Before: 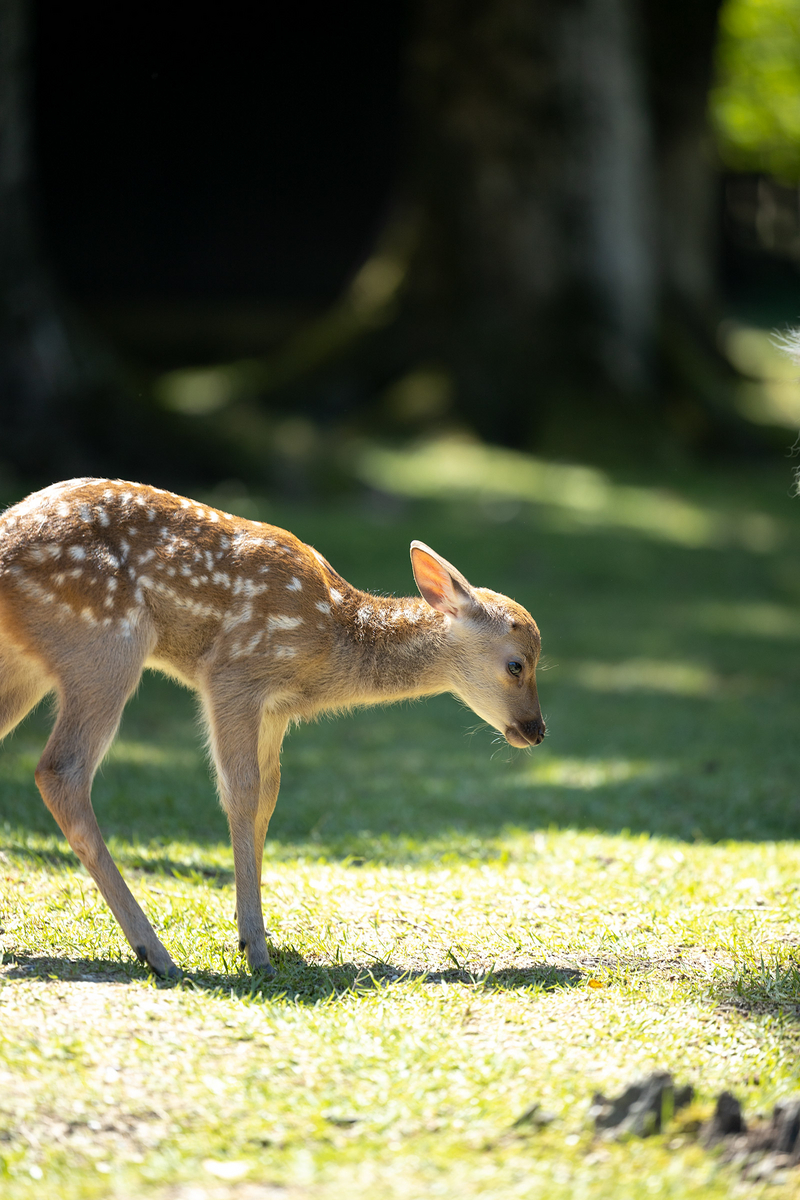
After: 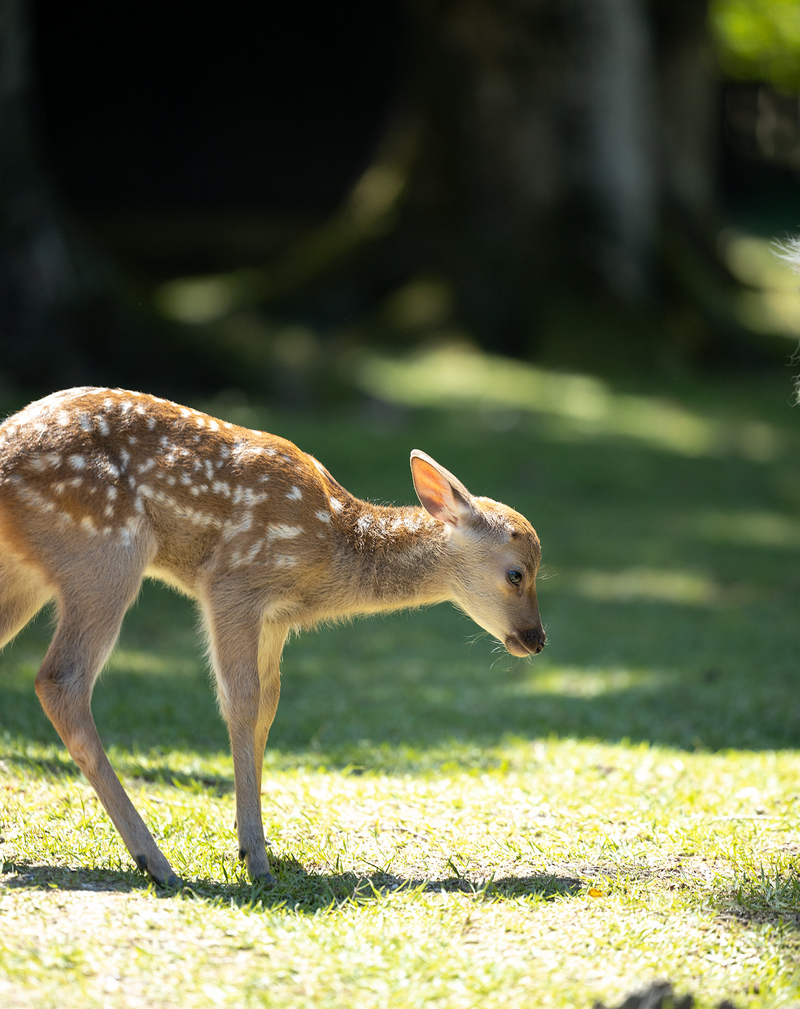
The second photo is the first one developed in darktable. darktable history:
crop: top 7.615%, bottom 8.282%
